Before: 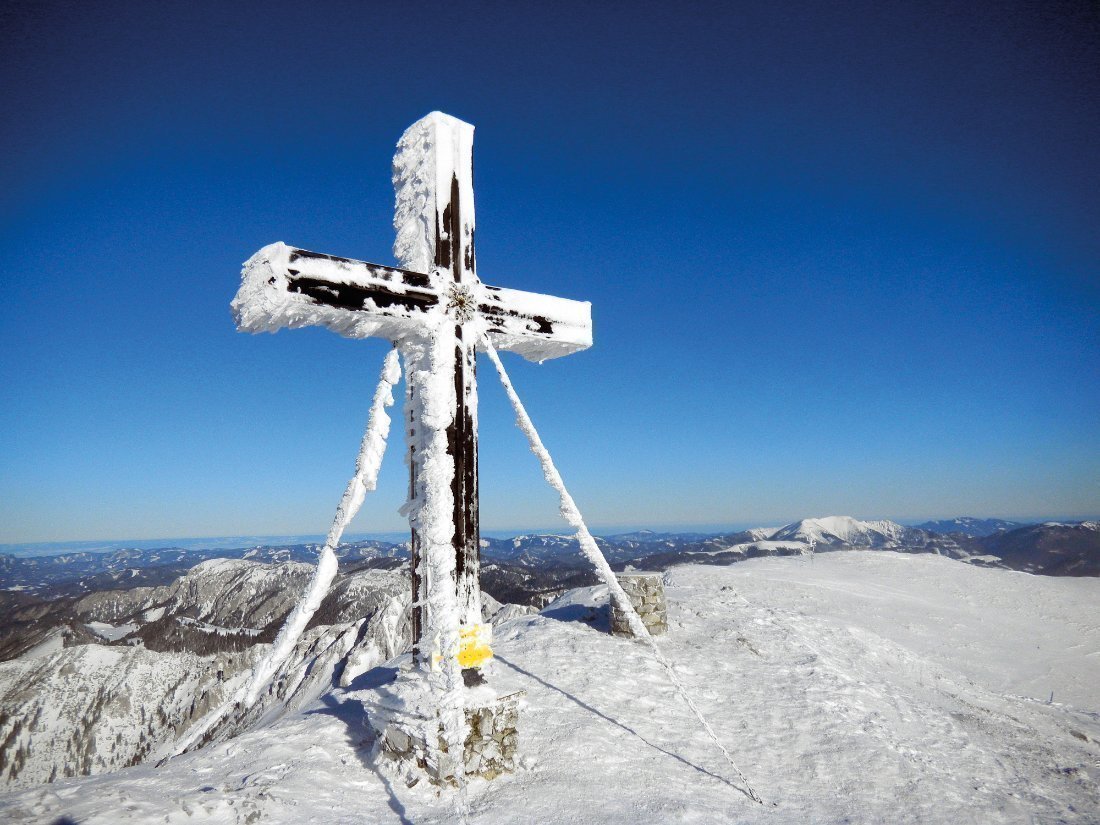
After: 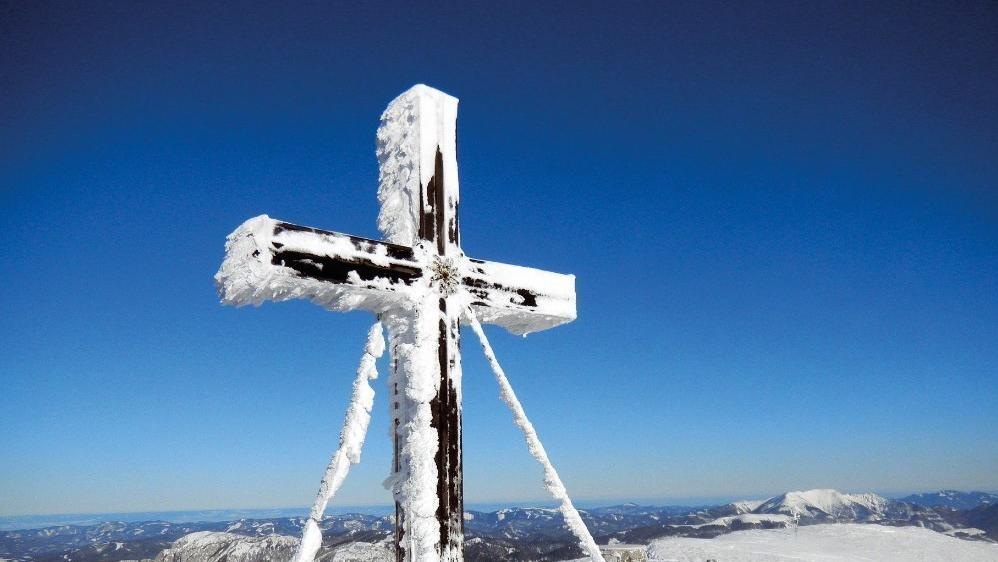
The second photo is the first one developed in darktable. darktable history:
crop: left 1.52%, top 3.376%, right 7.688%, bottom 28.48%
